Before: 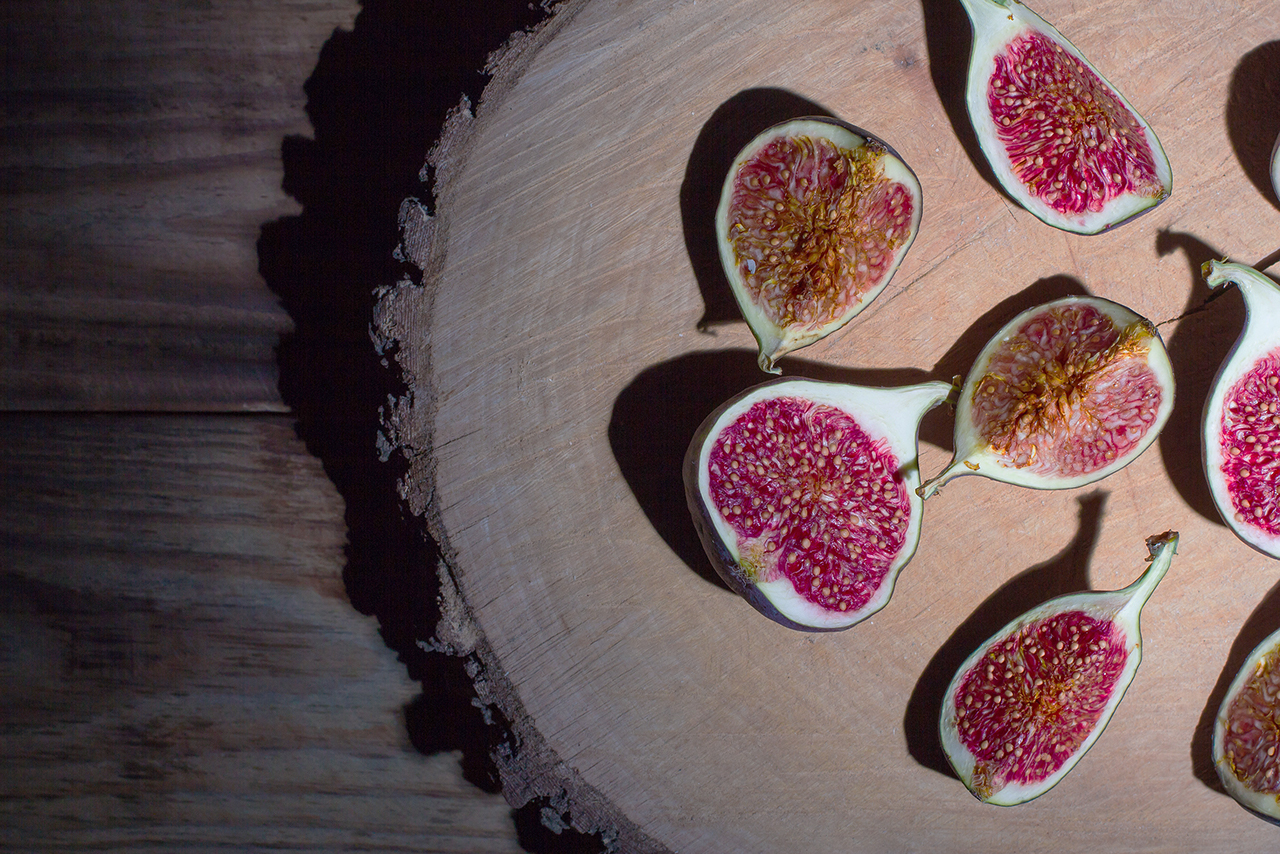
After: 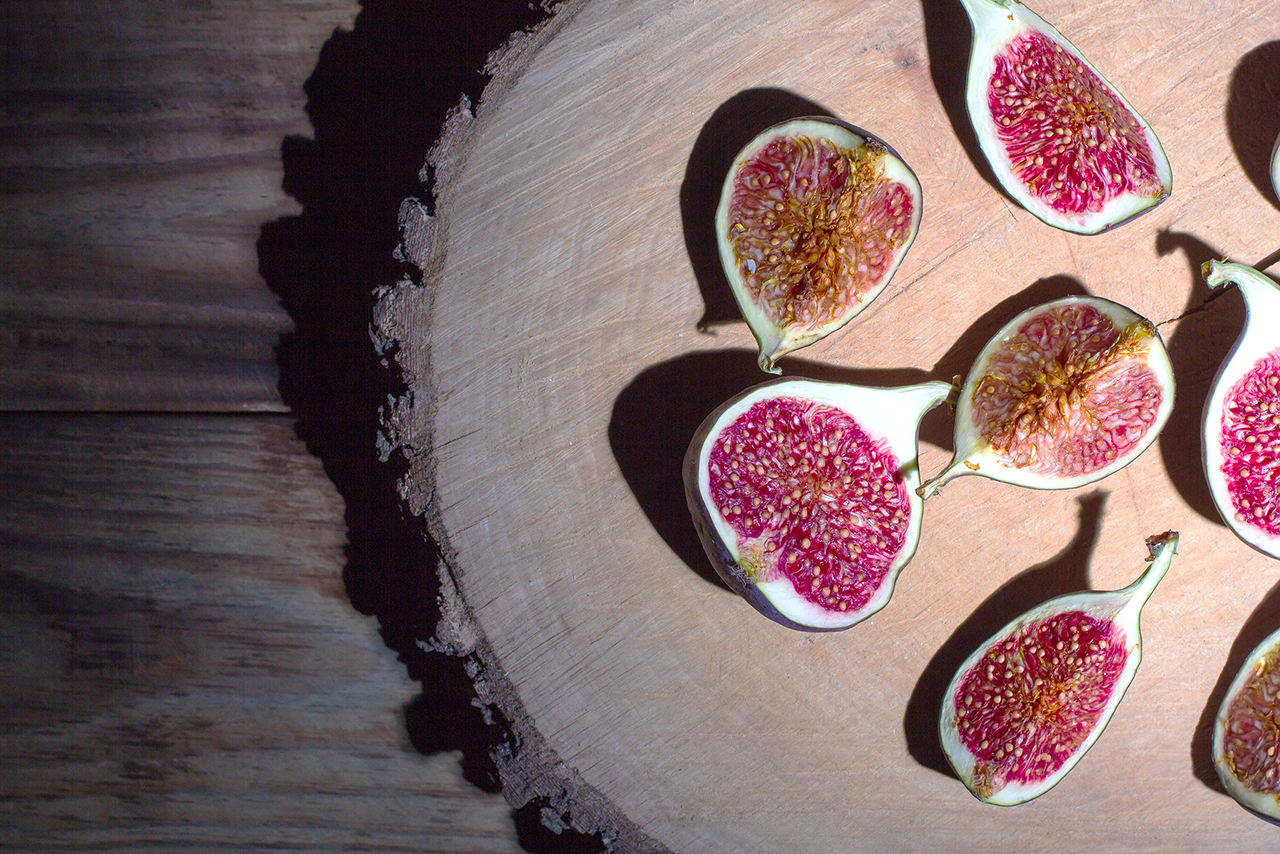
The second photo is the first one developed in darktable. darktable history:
exposure: exposure 0.609 EV, compensate exposure bias true, compensate highlight preservation false
